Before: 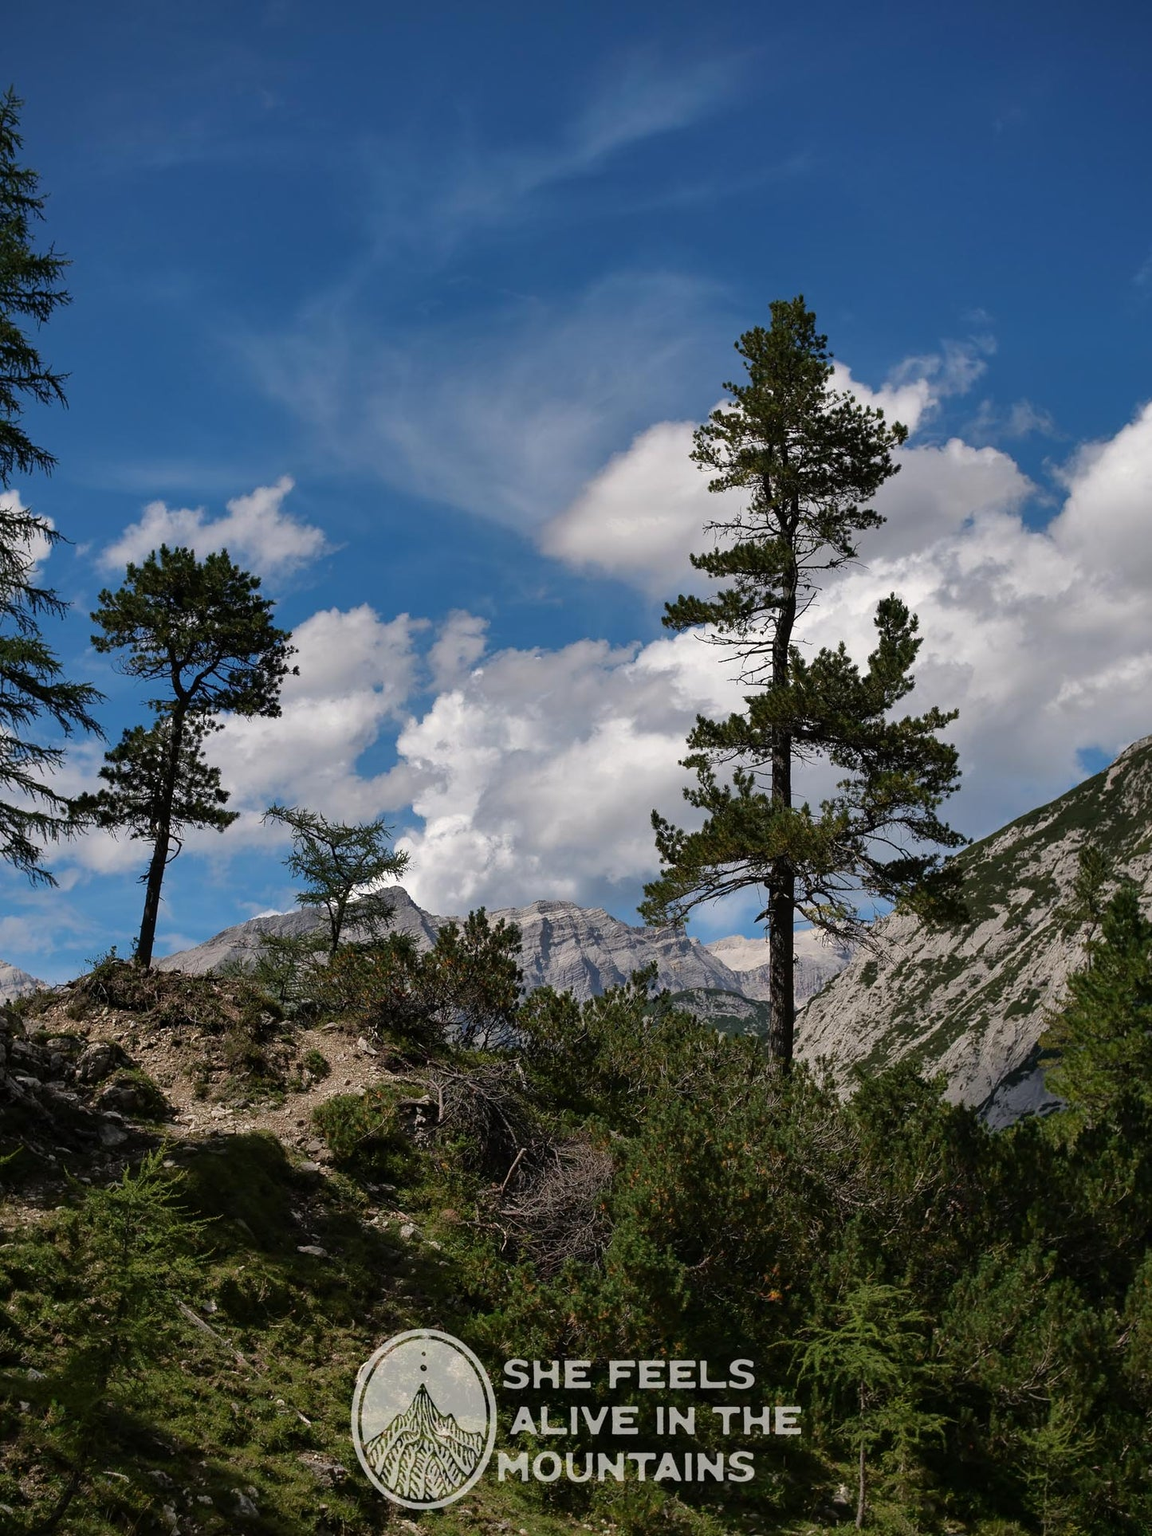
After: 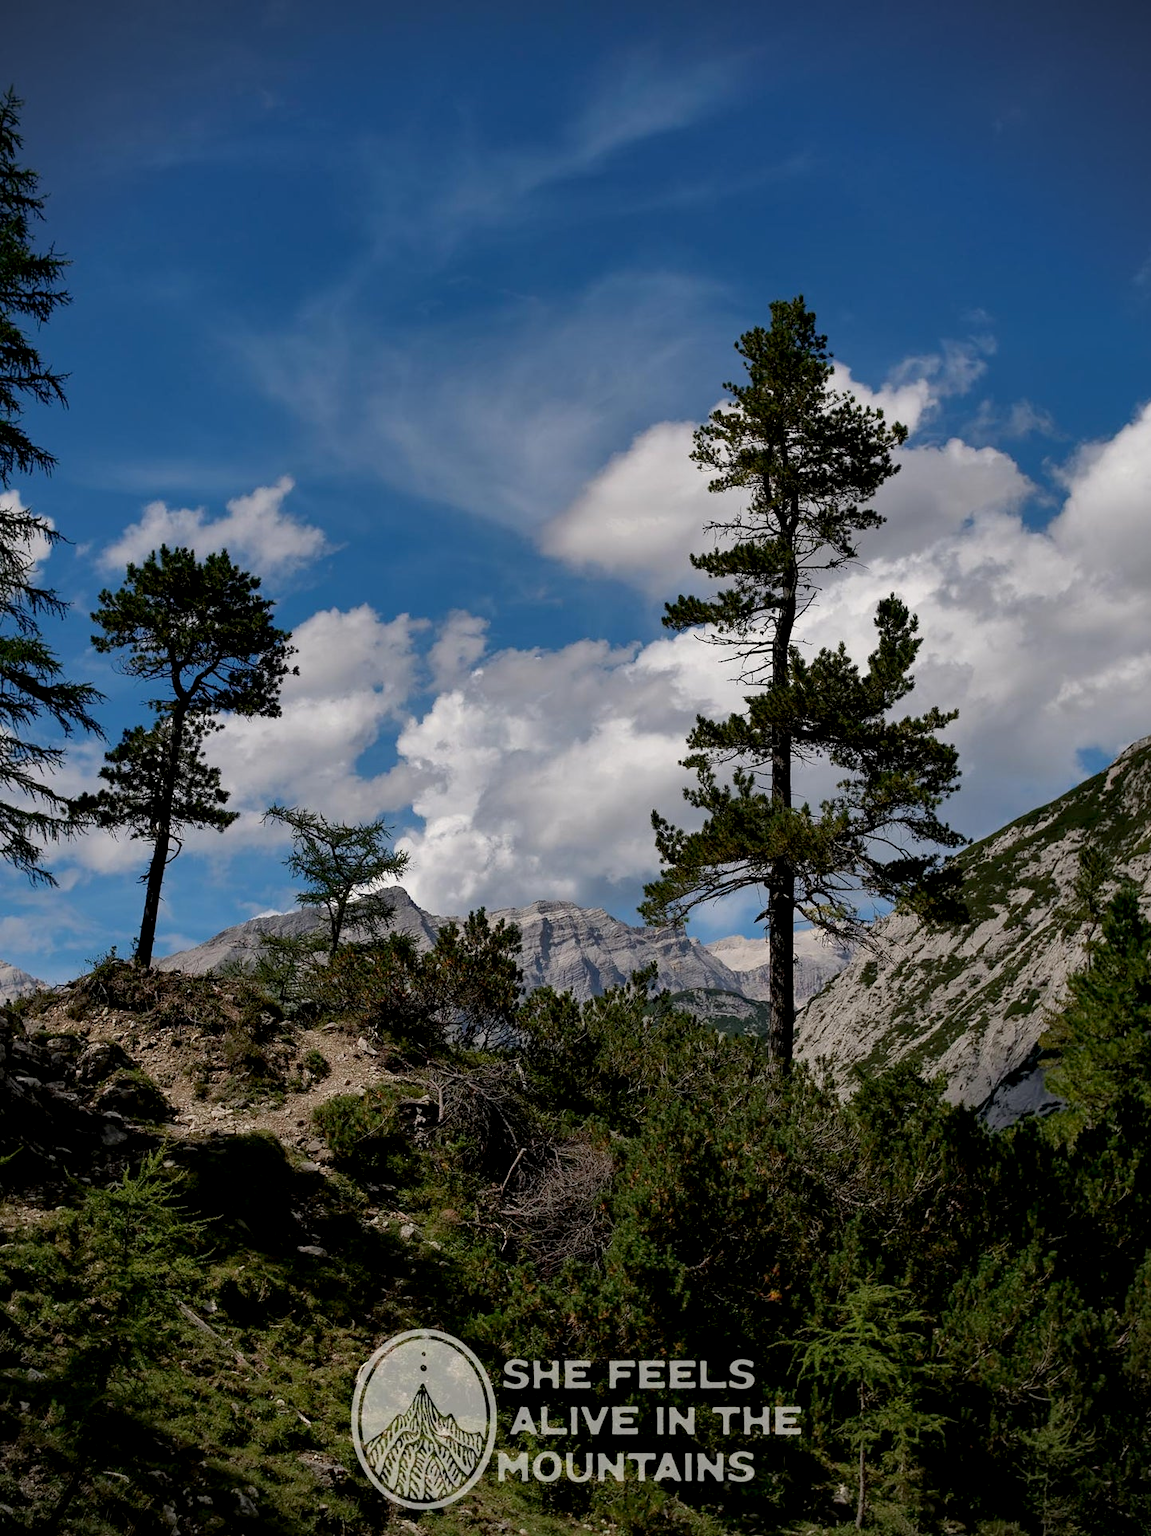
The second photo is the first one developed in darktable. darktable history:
exposure: black level correction 0.009, exposure -0.159 EV, compensate highlight preservation false
vignetting: fall-off start 91.19%
